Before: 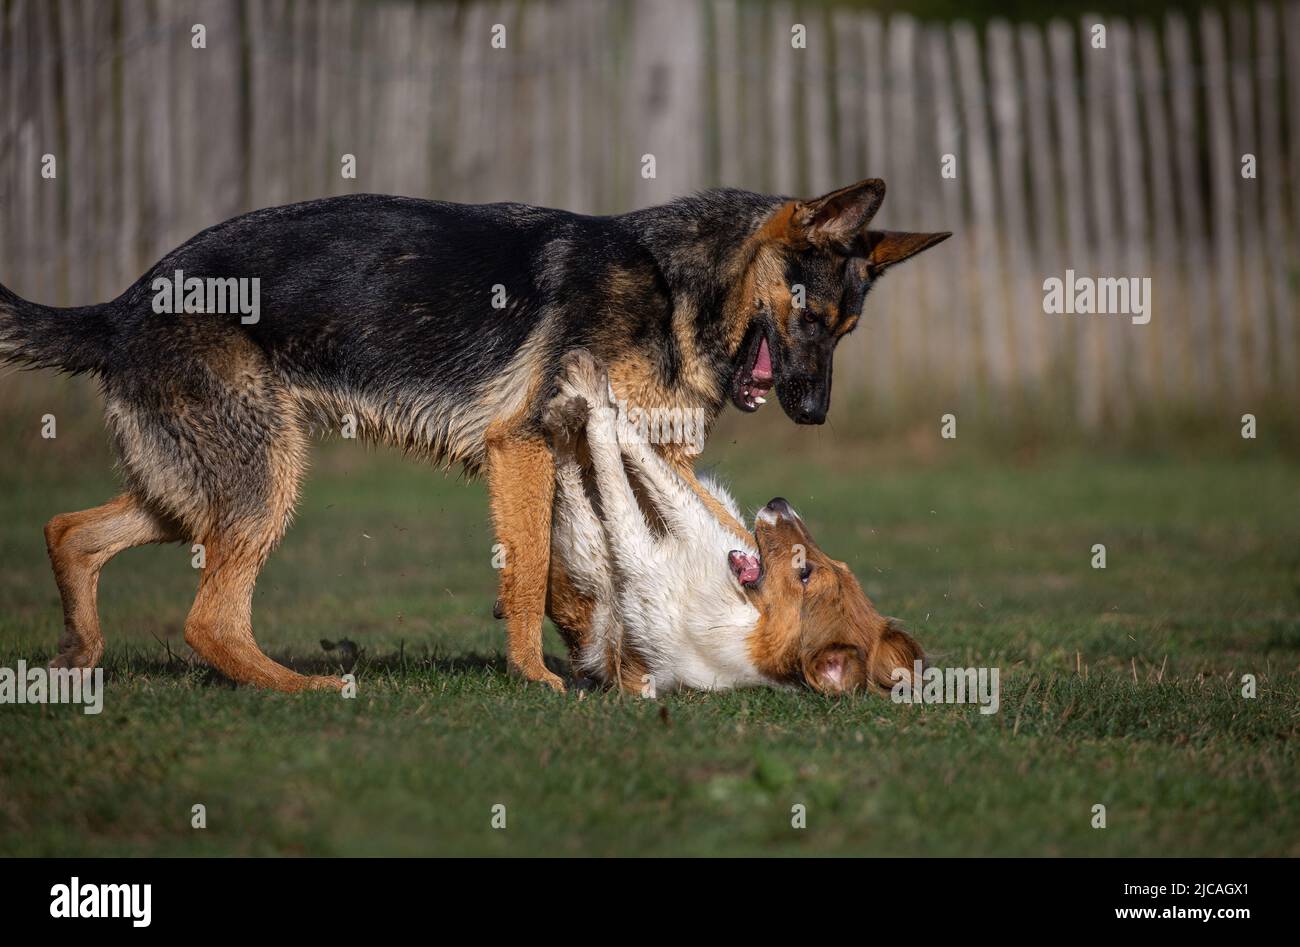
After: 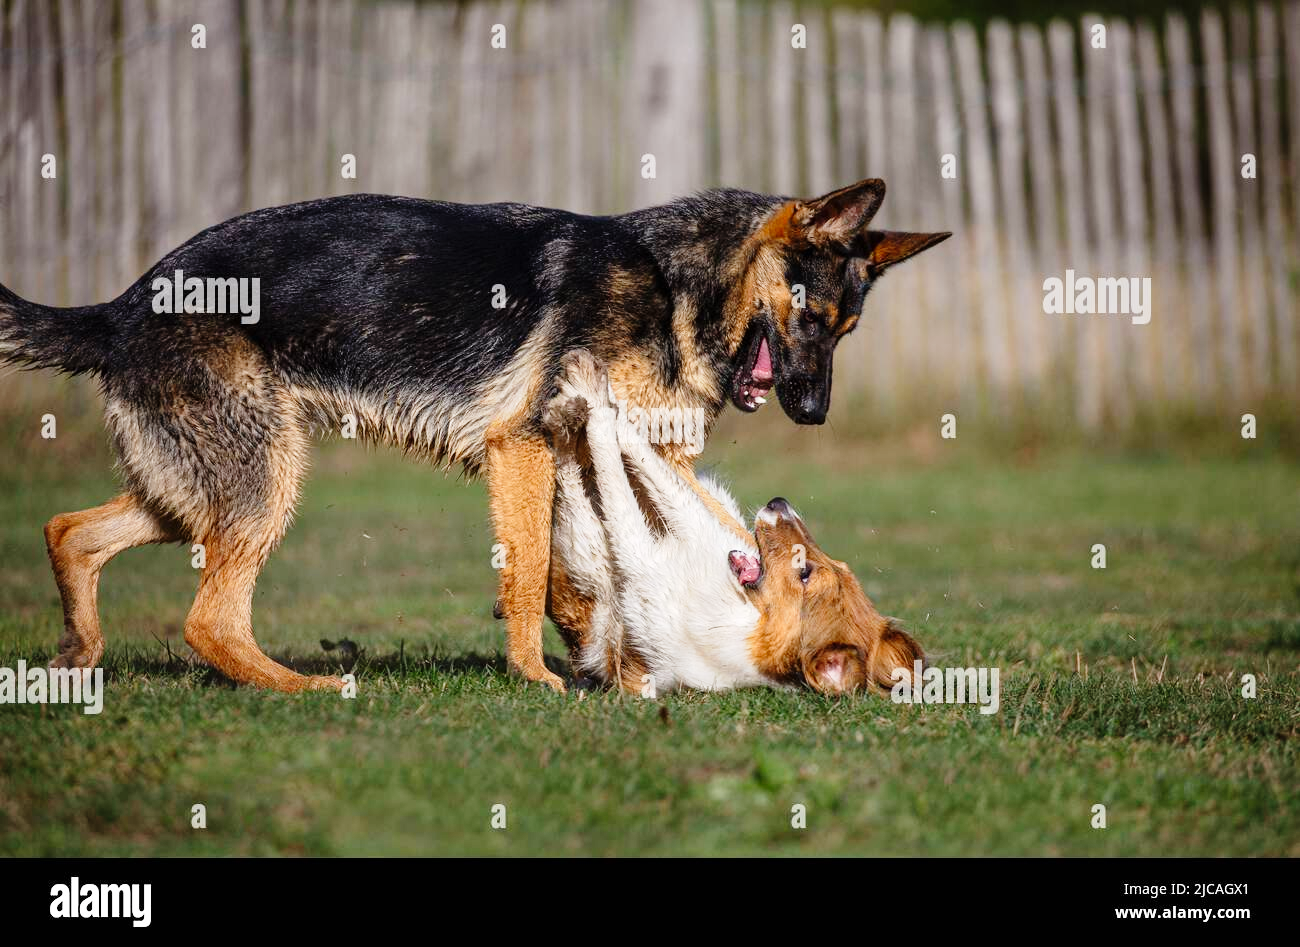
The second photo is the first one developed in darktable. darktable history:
tone curve: curves: ch0 [(0, 0) (0.003, 0.003) (0.011, 0.01) (0.025, 0.023) (0.044, 0.041) (0.069, 0.064) (0.1, 0.094) (0.136, 0.143) (0.177, 0.205) (0.224, 0.281) (0.277, 0.367) (0.335, 0.457) (0.399, 0.542) (0.468, 0.629) (0.543, 0.711) (0.623, 0.788) (0.709, 0.863) (0.801, 0.912) (0.898, 0.955) (1, 1)], preserve colors none
shadows and highlights: shadows 31.27, highlights 0.499, soften with gaussian
